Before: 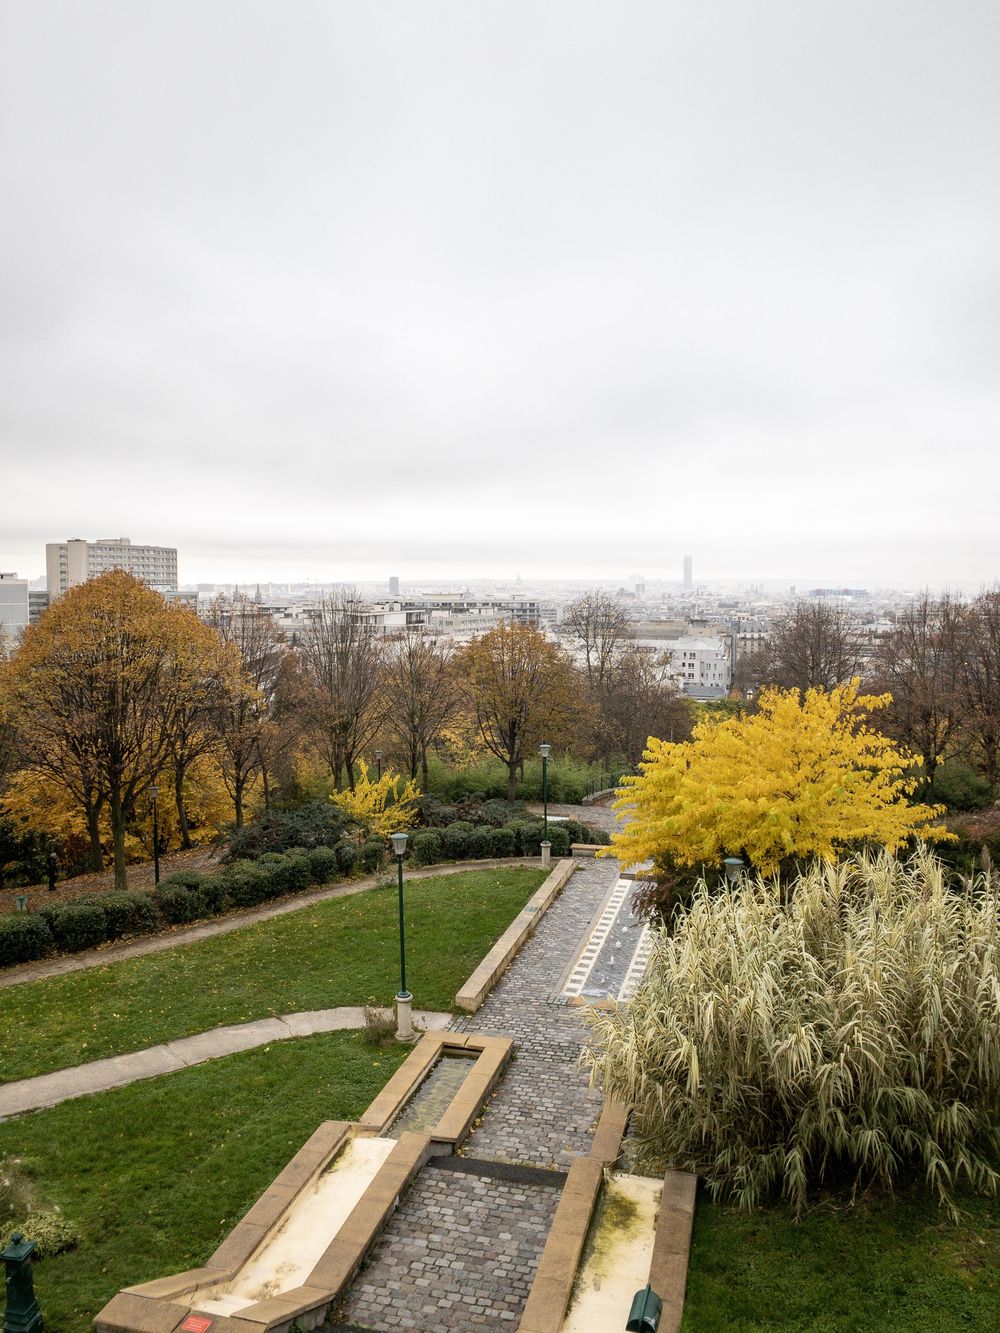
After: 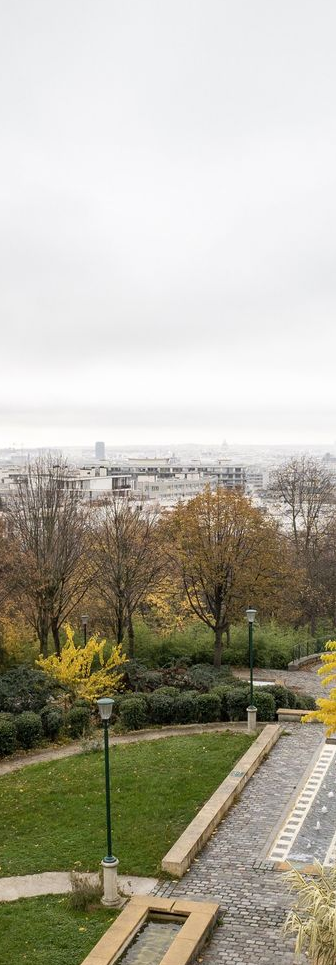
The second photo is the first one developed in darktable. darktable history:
crop and rotate: left 29.459%, top 10.166%, right 36.937%, bottom 17.381%
